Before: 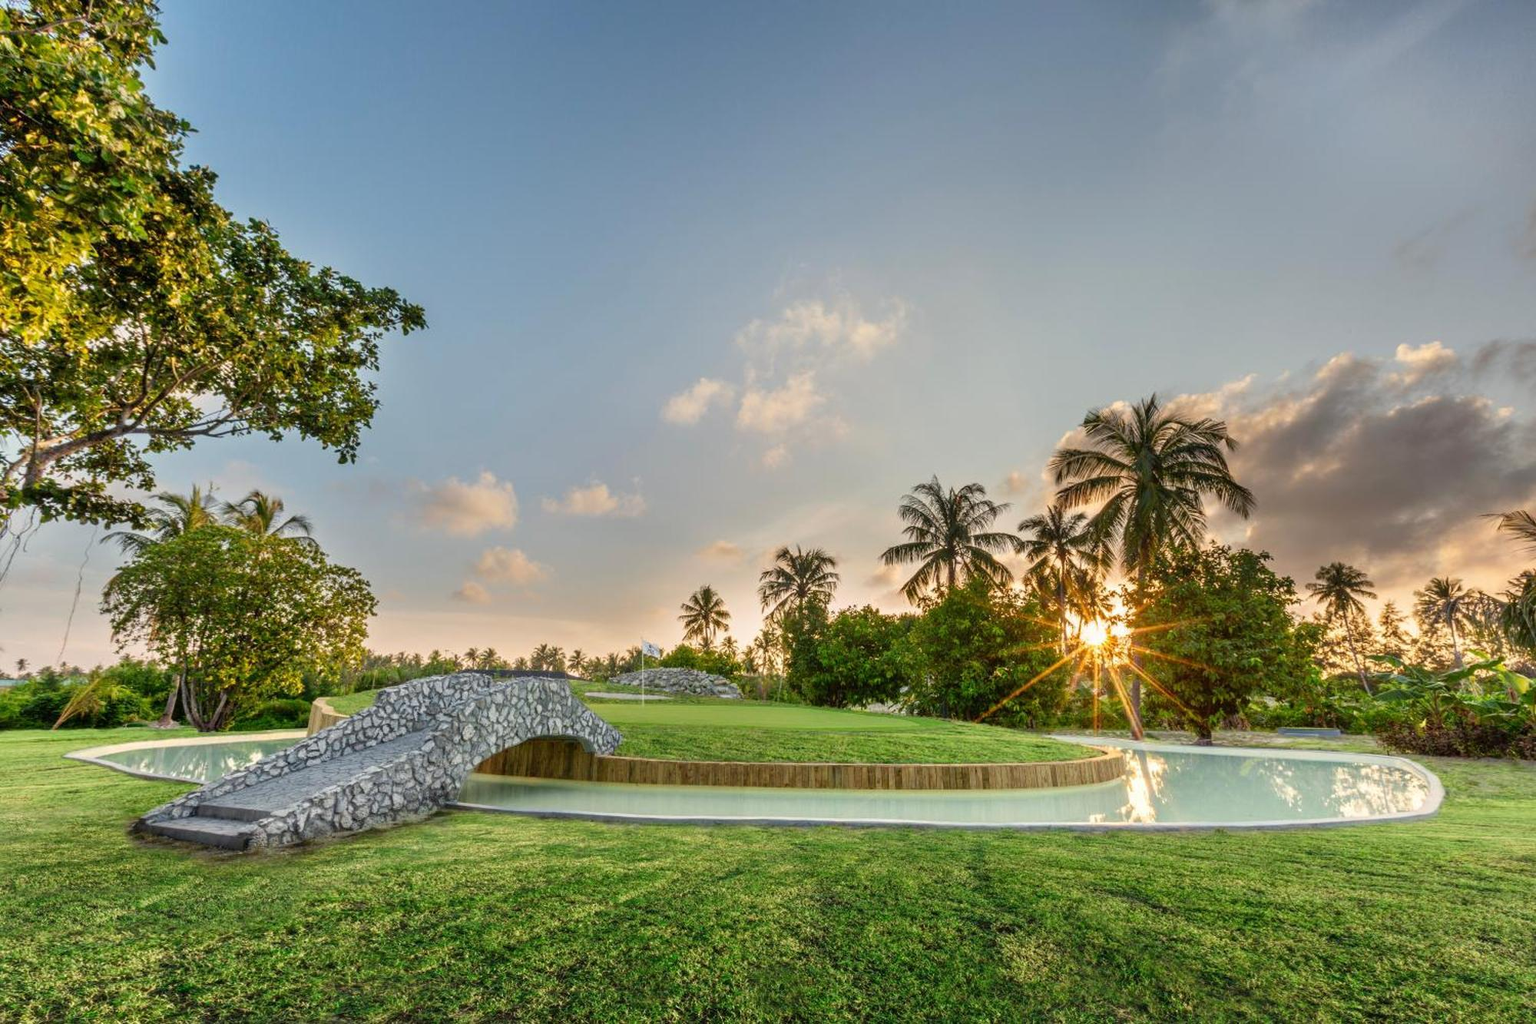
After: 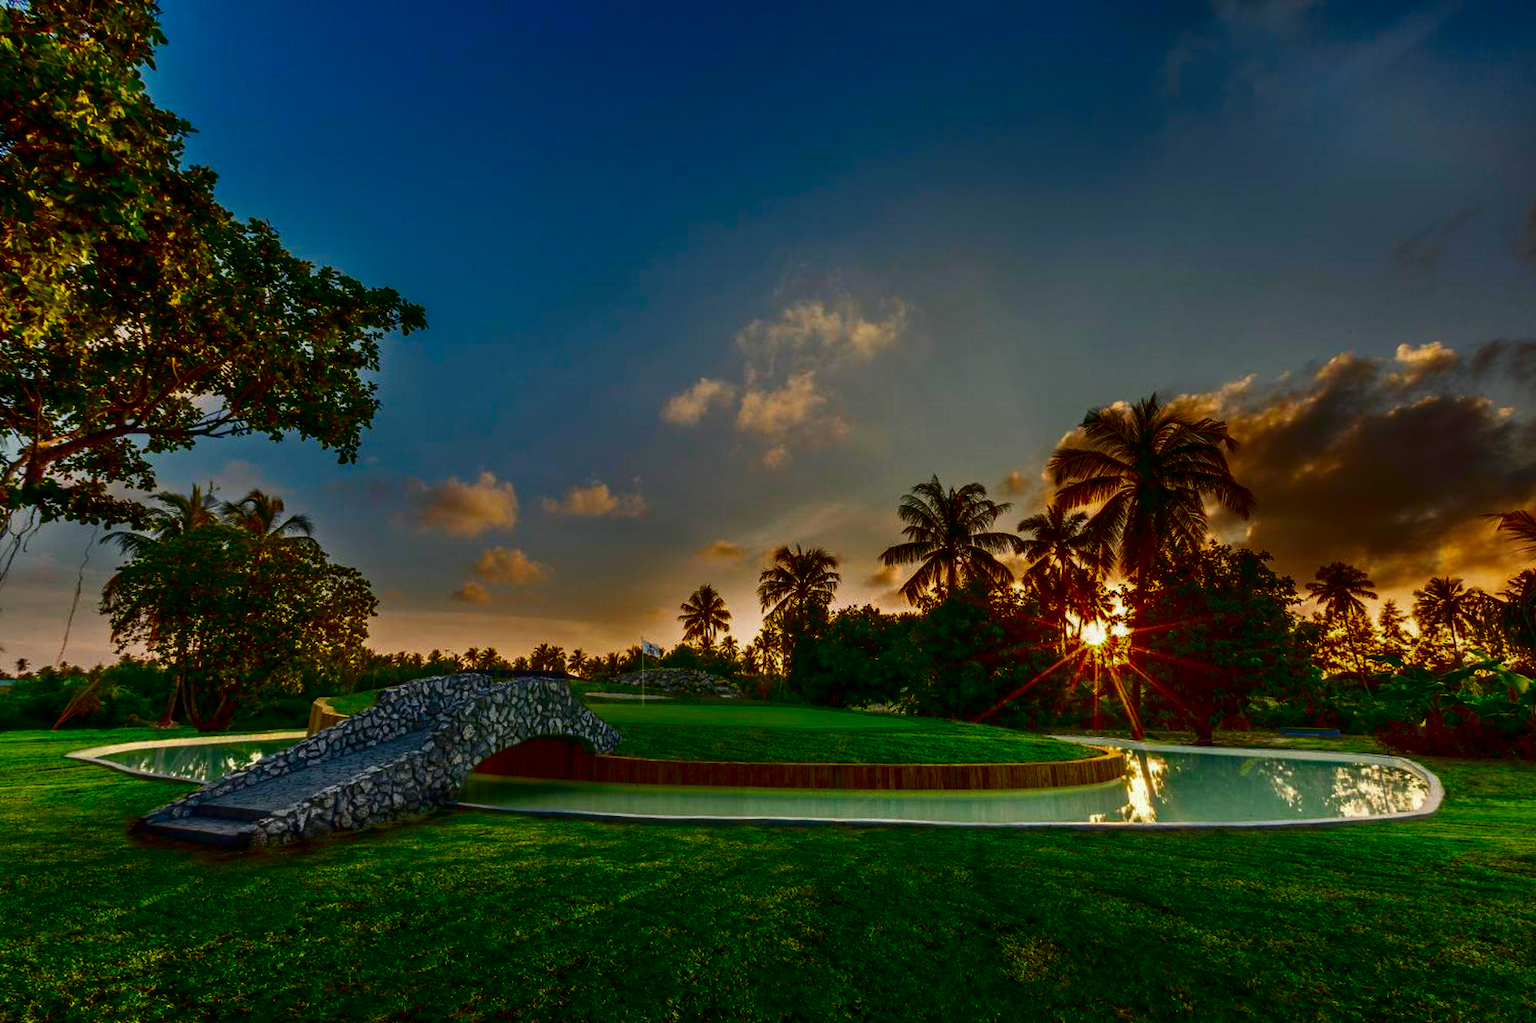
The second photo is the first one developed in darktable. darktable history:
exposure: compensate highlight preservation false
contrast brightness saturation: brightness -1, saturation 1
